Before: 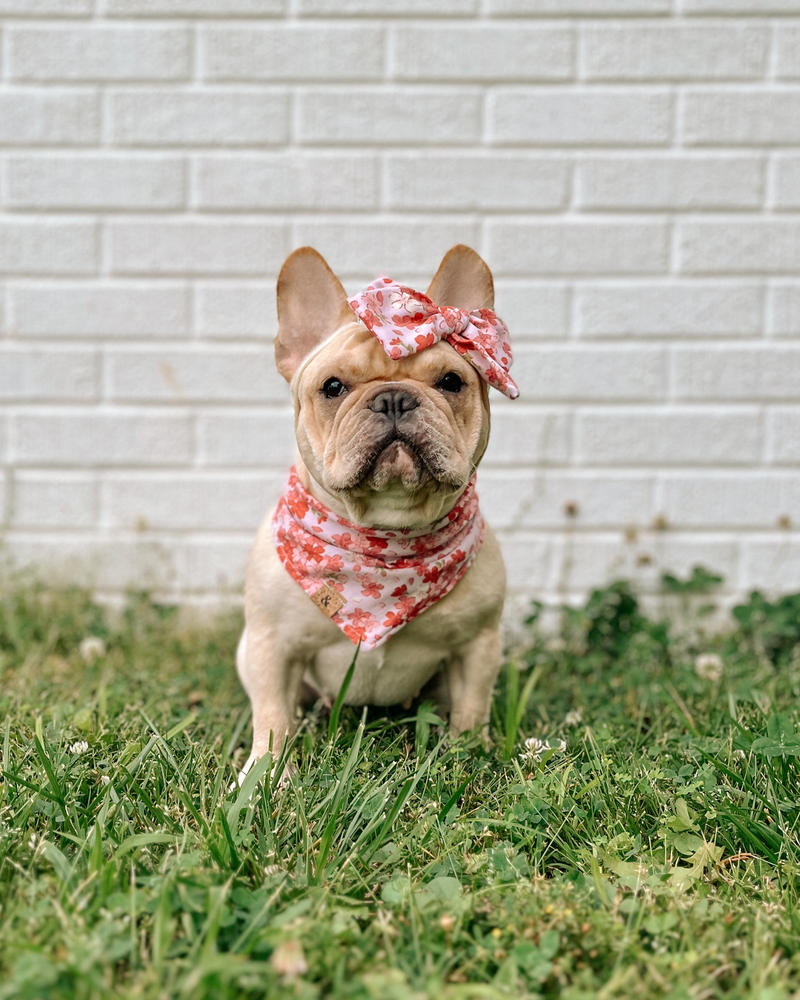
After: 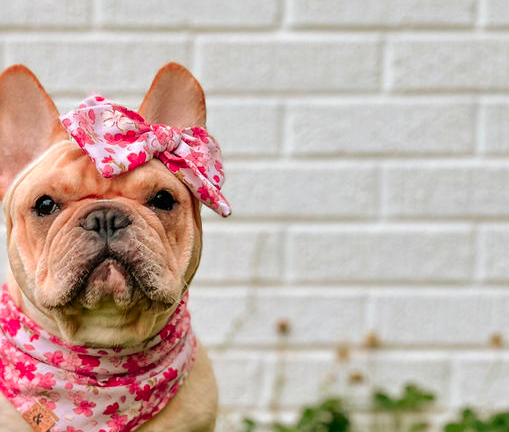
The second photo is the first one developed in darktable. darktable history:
crop: left 36.005%, top 18.293%, right 0.31%, bottom 38.444%
color zones: curves: ch1 [(0.24, 0.629) (0.75, 0.5)]; ch2 [(0.255, 0.454) (0.745, 0.491)], mix 102.12%
